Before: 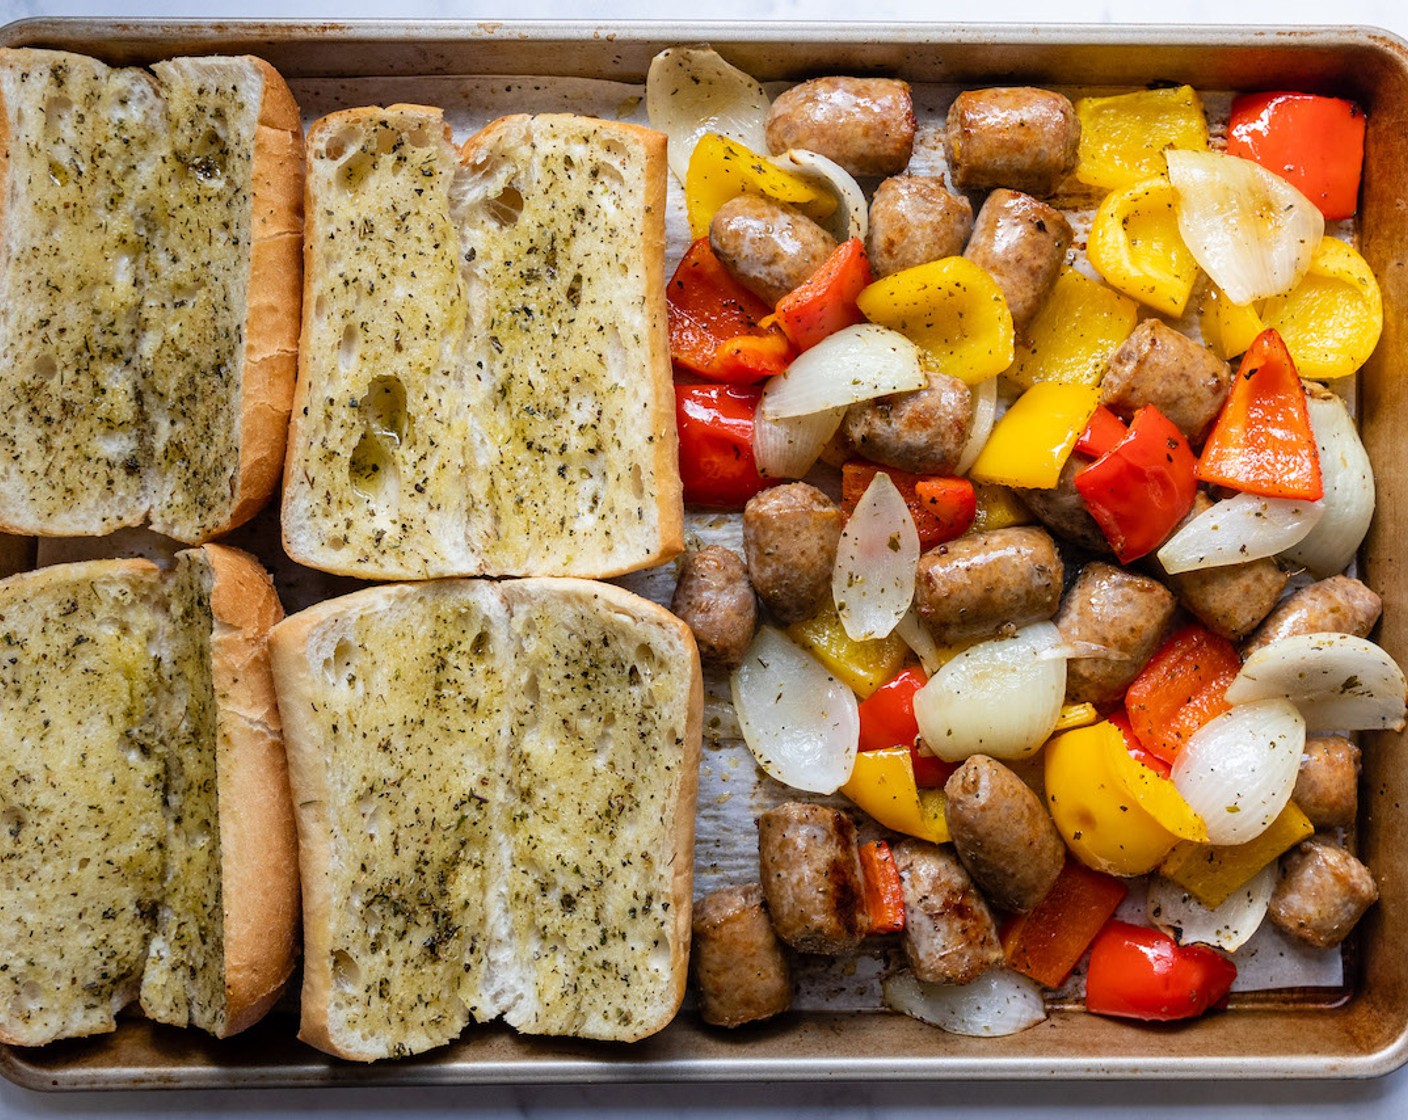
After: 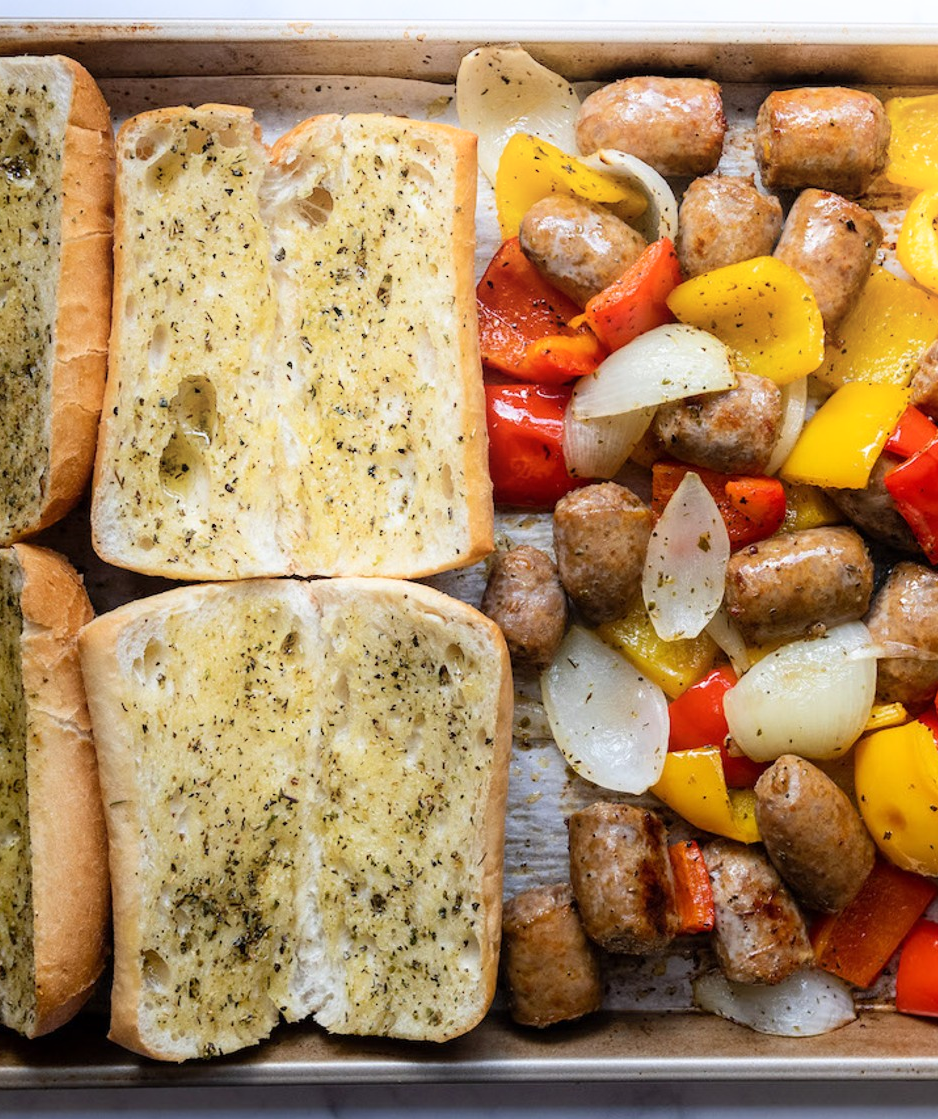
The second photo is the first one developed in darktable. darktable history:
shadows and highlights: shadows -21.3, highlights 100, soften with gaussian
crop and rotate: left 13.537%, right 19.796%
